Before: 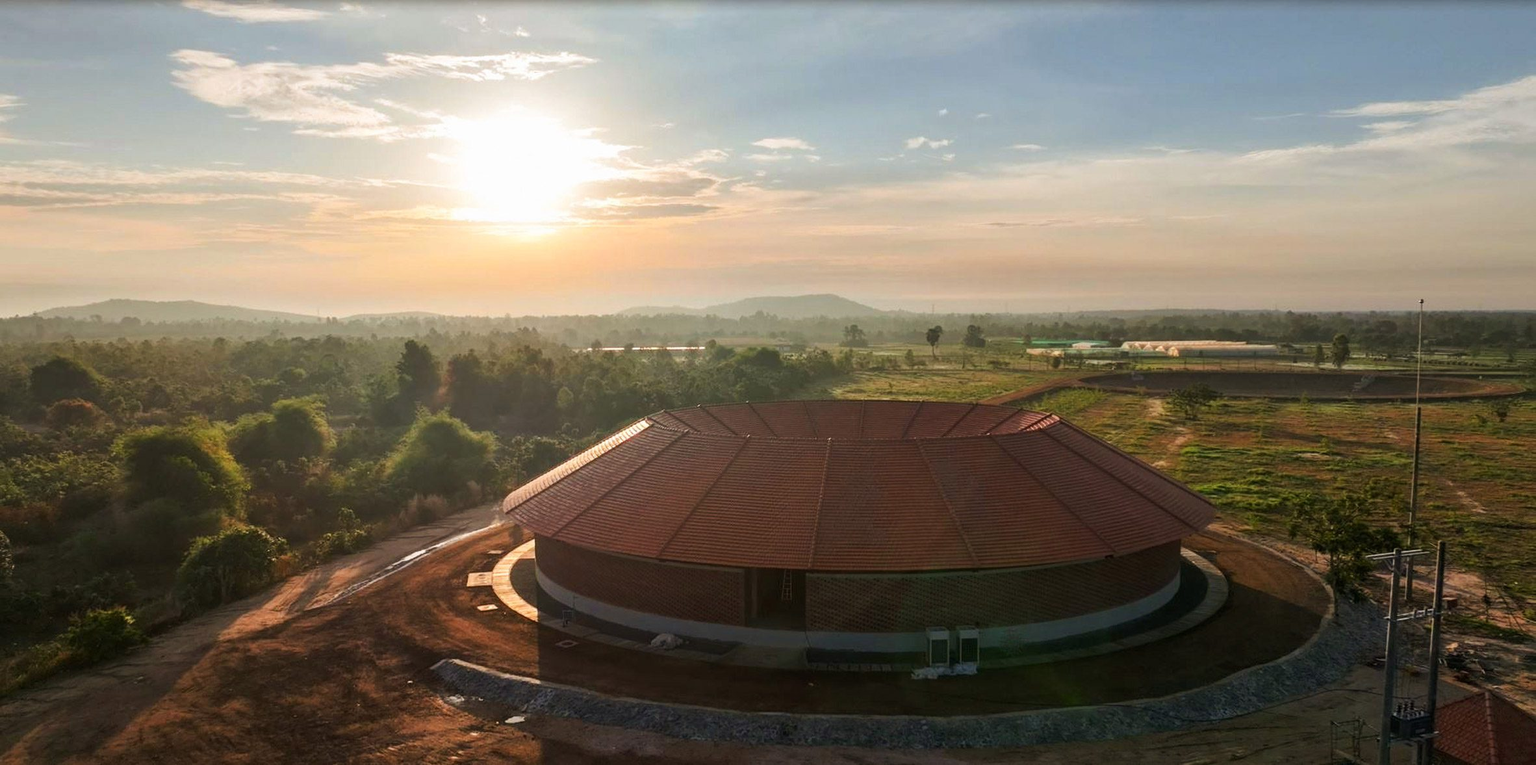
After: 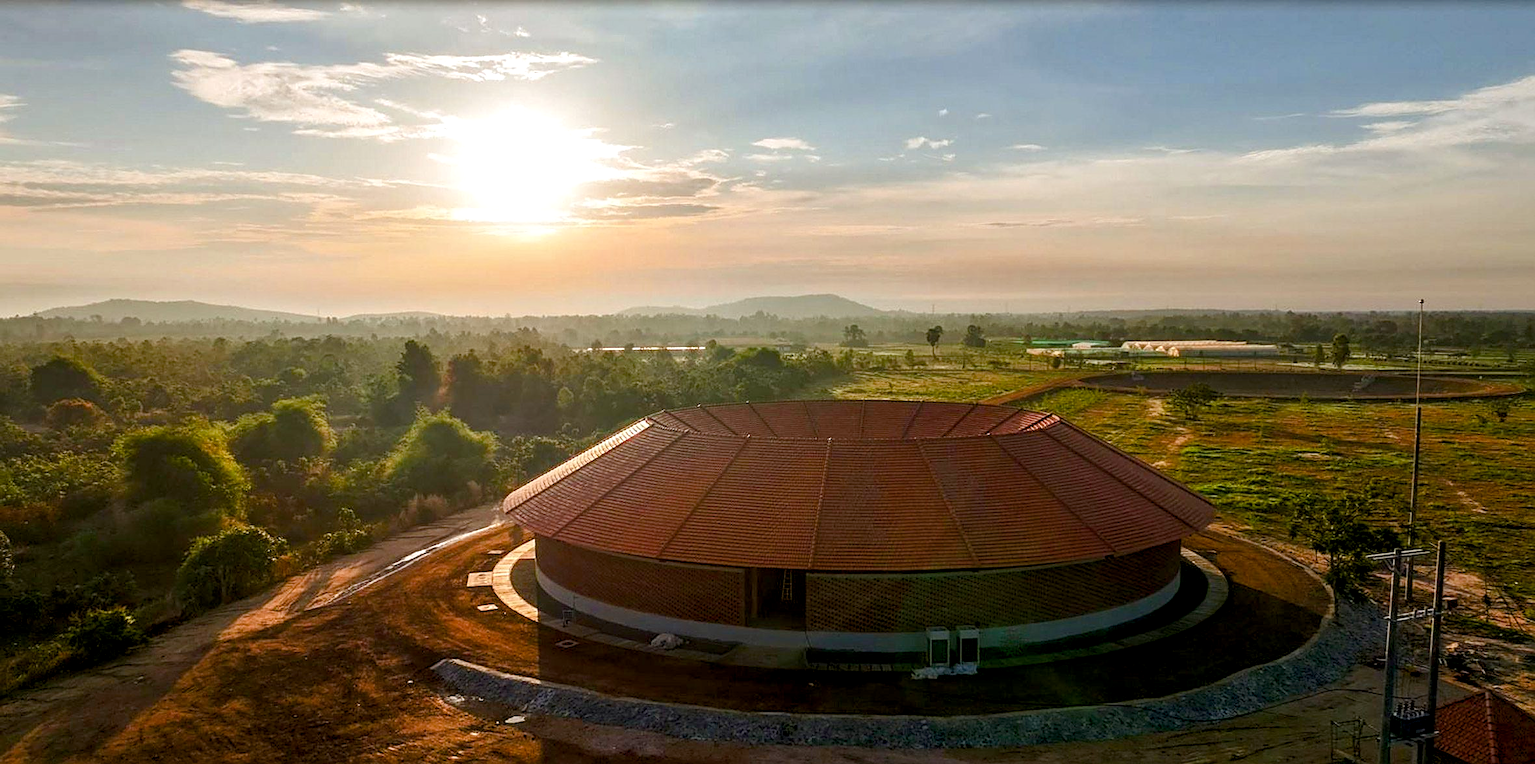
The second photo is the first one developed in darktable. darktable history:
exposure: black level correction 0.004, exposure 0.014 EV, compensate highlight preservation false
sharpen: on, module defaults
local contrast: on, module defaults
color balance rgb: perceptual saturation grading › global saturation 20%, perceptual saturation grading › highlights -25%, perceptual saturation grading › shadows 50%
